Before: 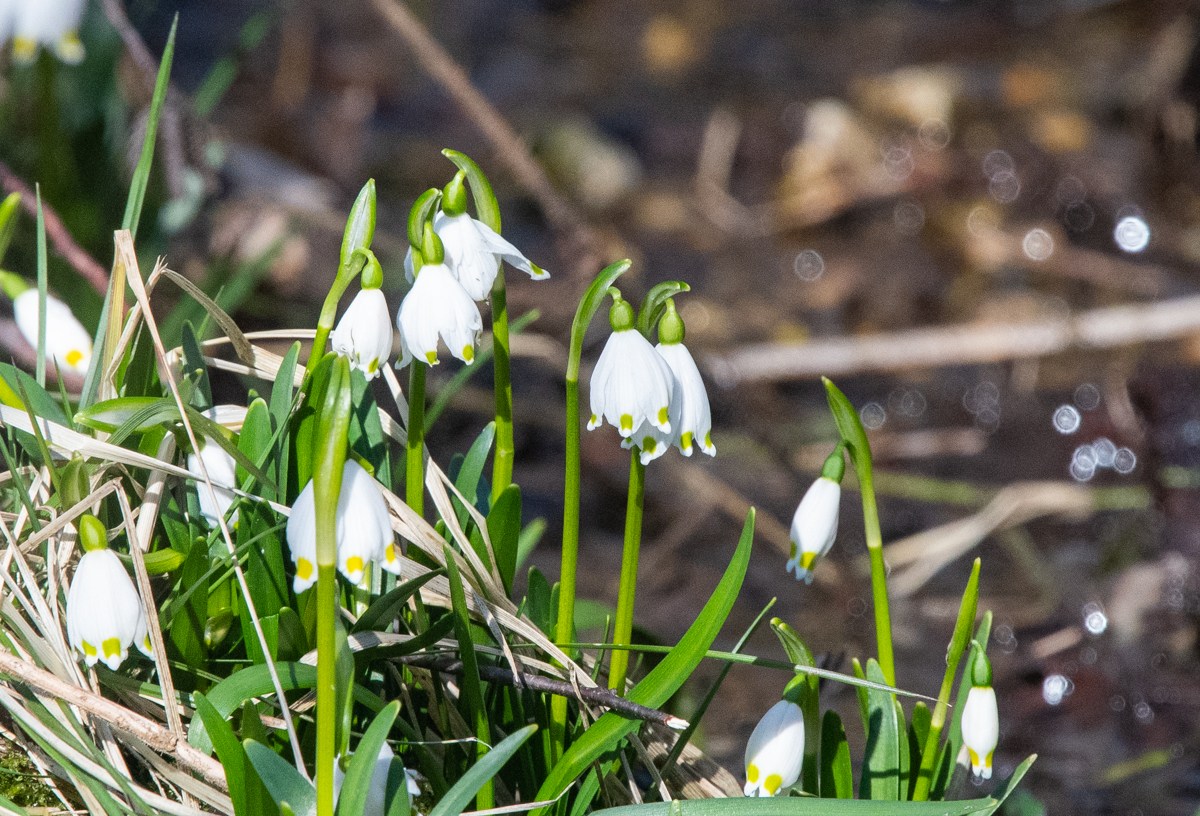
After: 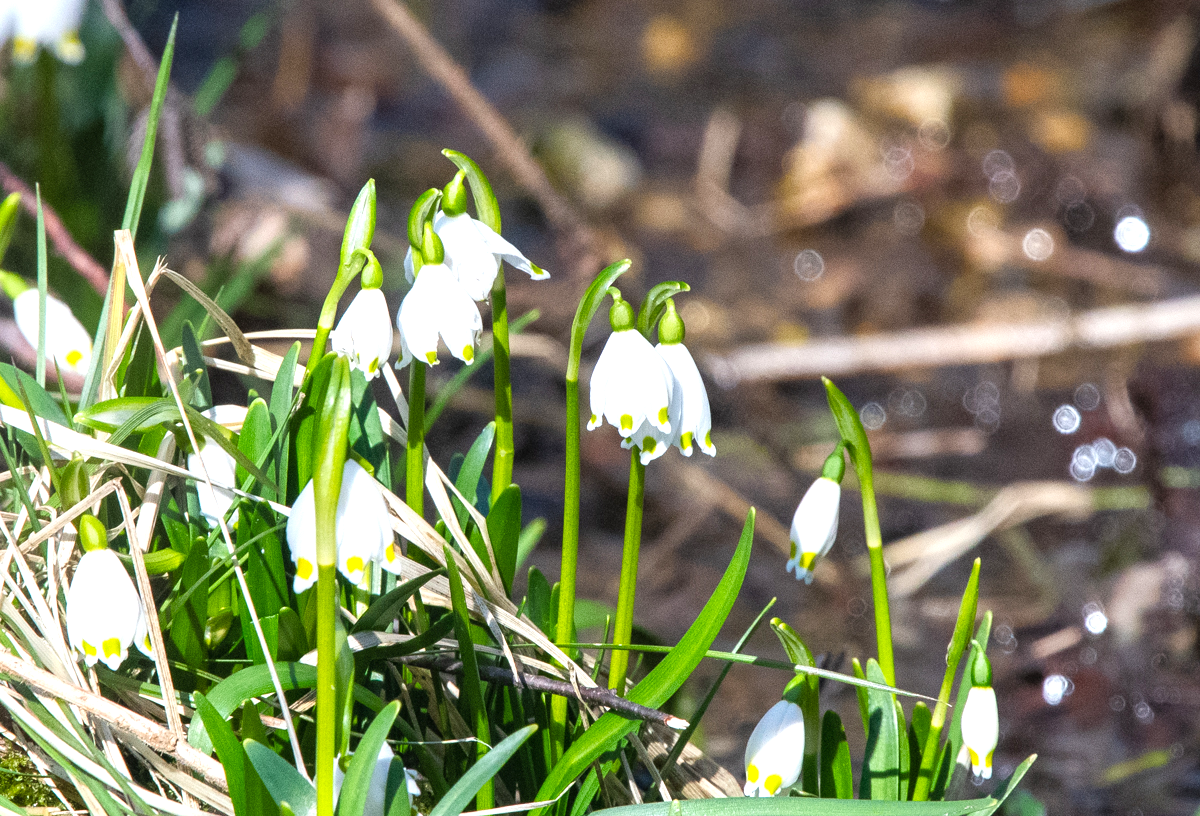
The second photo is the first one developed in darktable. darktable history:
color balance rgb: shadows fall-off 101%, linear chroma grading › mid-tones 7.63%, perceptual saturation grading › mid-tones 11.68%, mask middle-gray fulcrum 22.45%, global vibrance 10.11%, saturation formula JzAzBz (2021)
exposure: exposure 0.6 EV, compensate highlight preservation false
